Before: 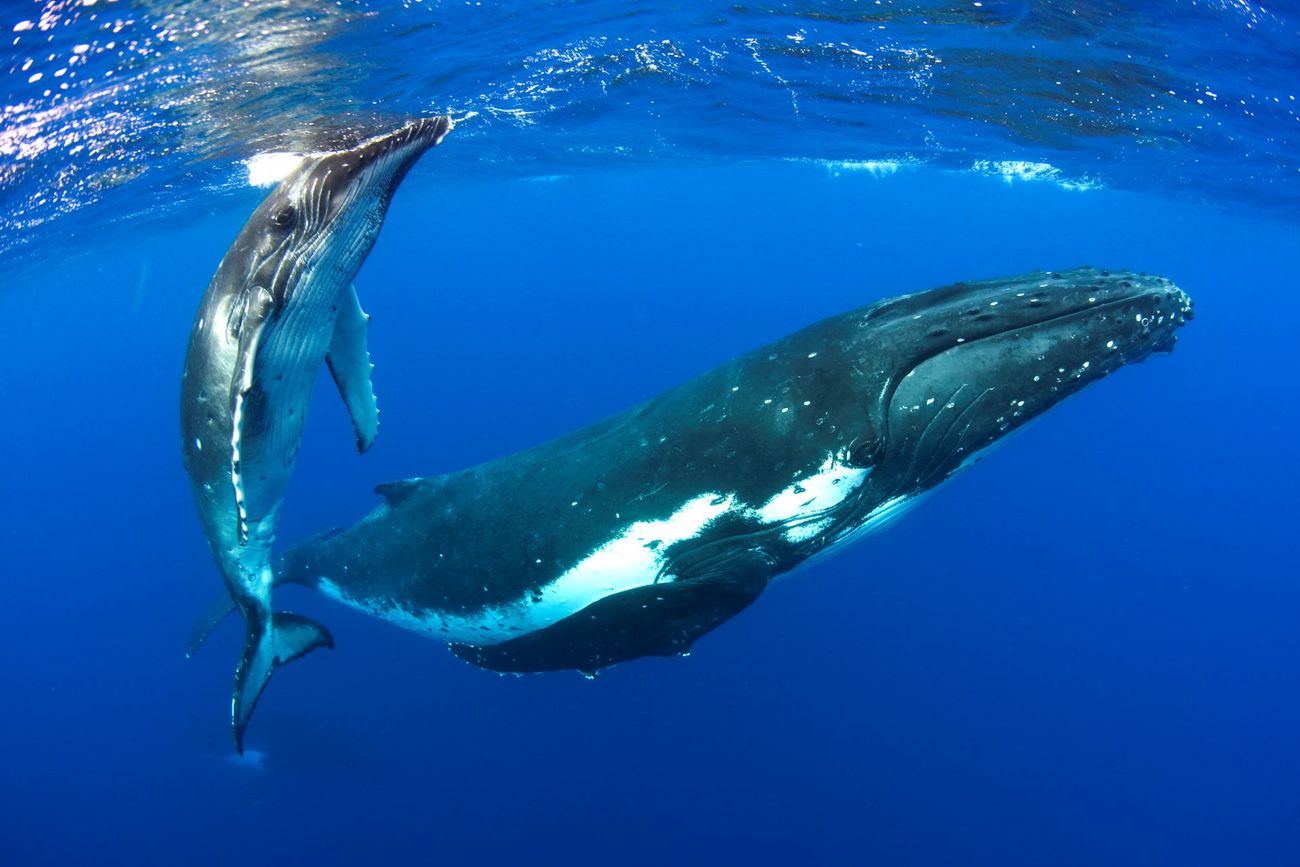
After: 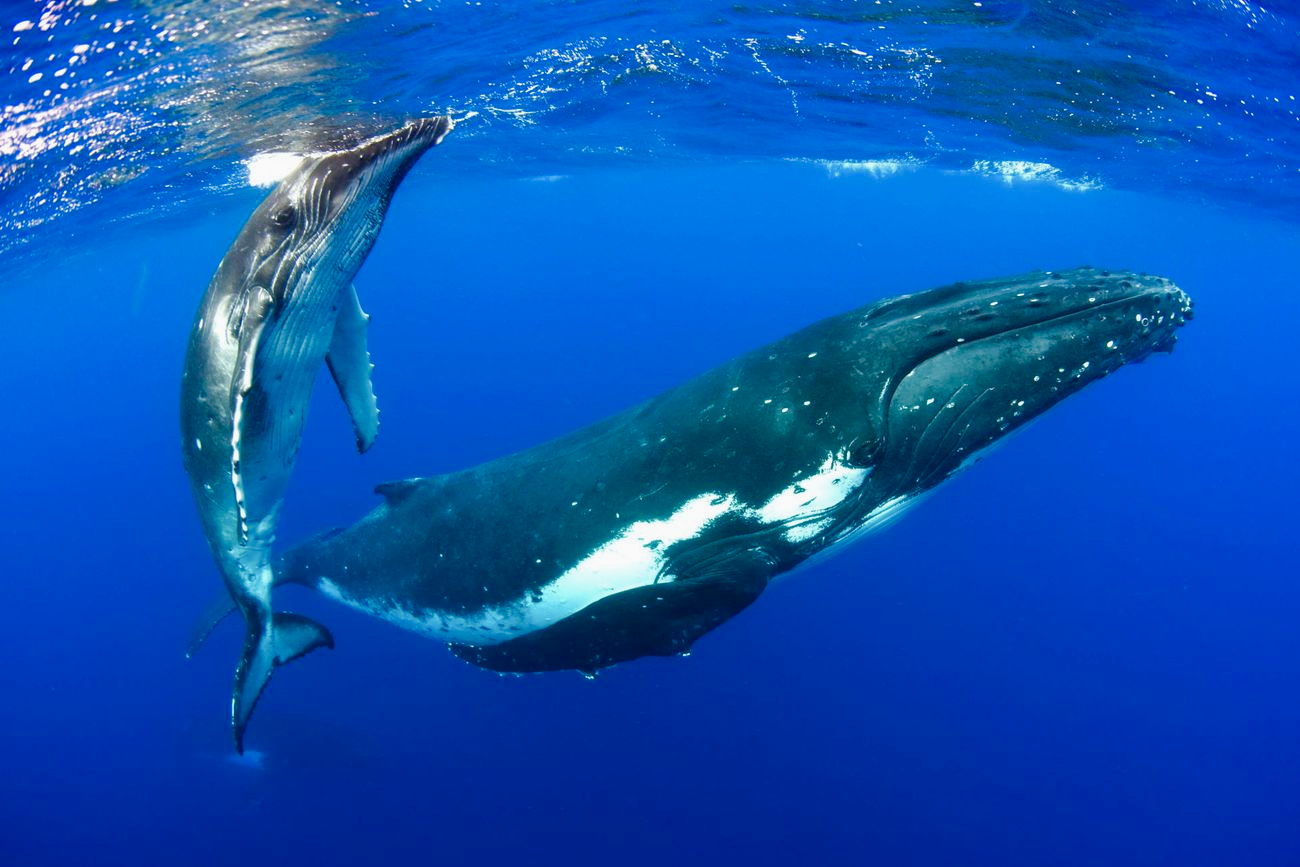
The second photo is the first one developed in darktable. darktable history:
color balance rgb: perceptual saturation grading › global saturation 20%, perceptual saturation grading › highlights -50.312%, perceptual saturation grading › shadows 30.12%, perceptual brilliance grading › global brilliance 2.336%, perceptual brilliance grading › highlights -3.826%
